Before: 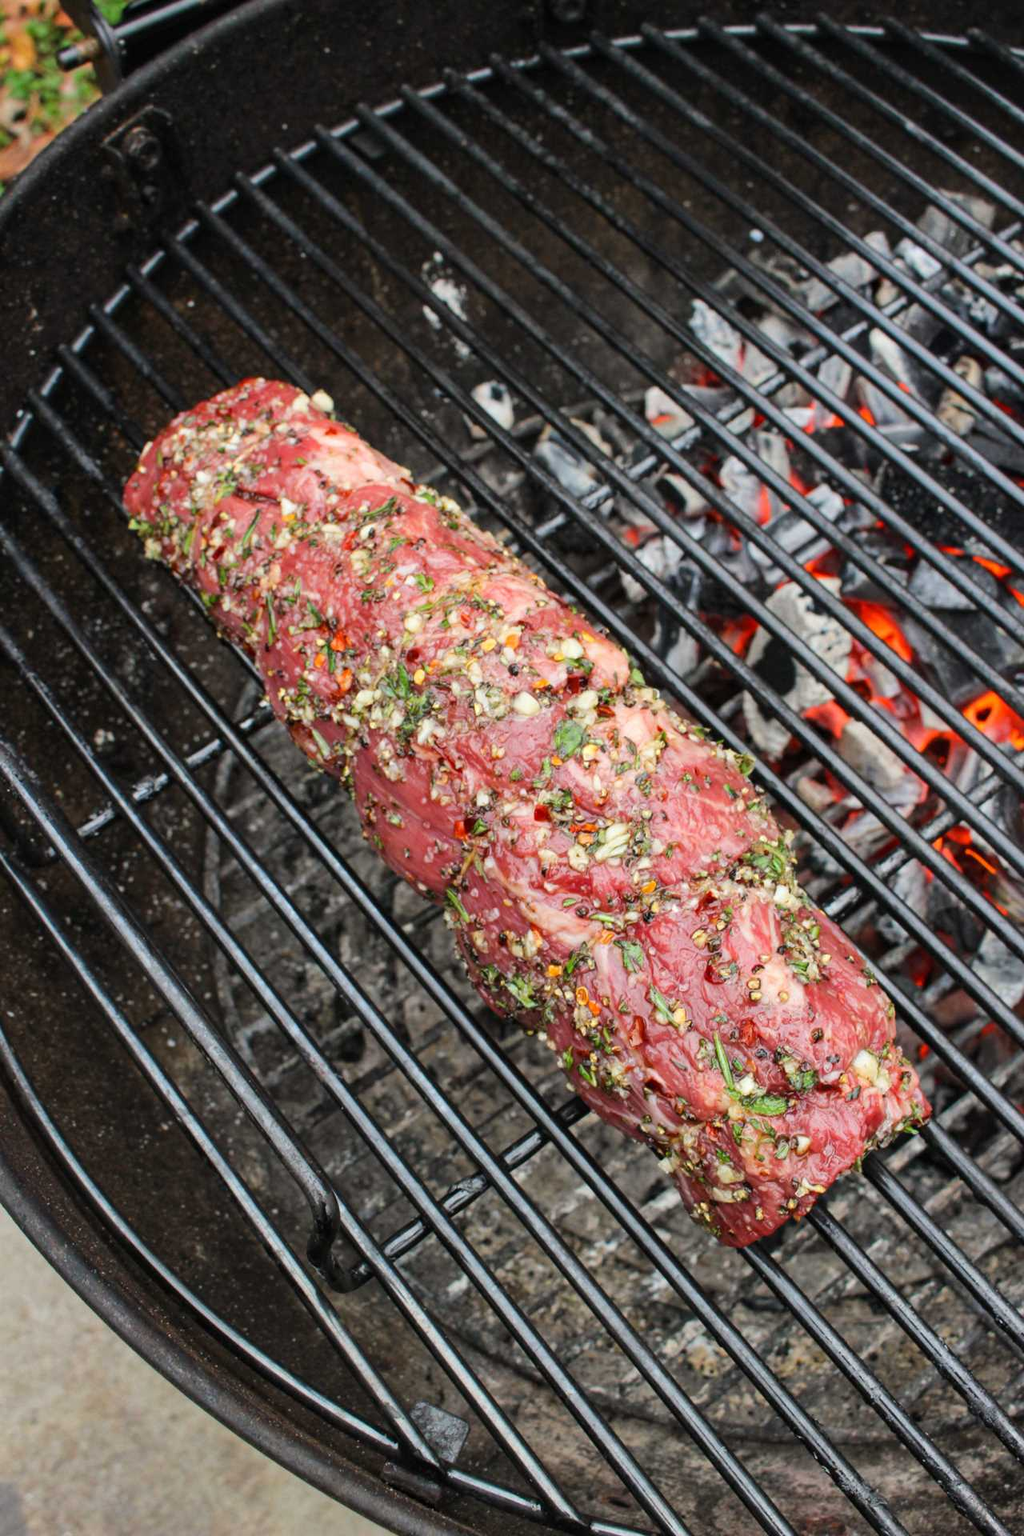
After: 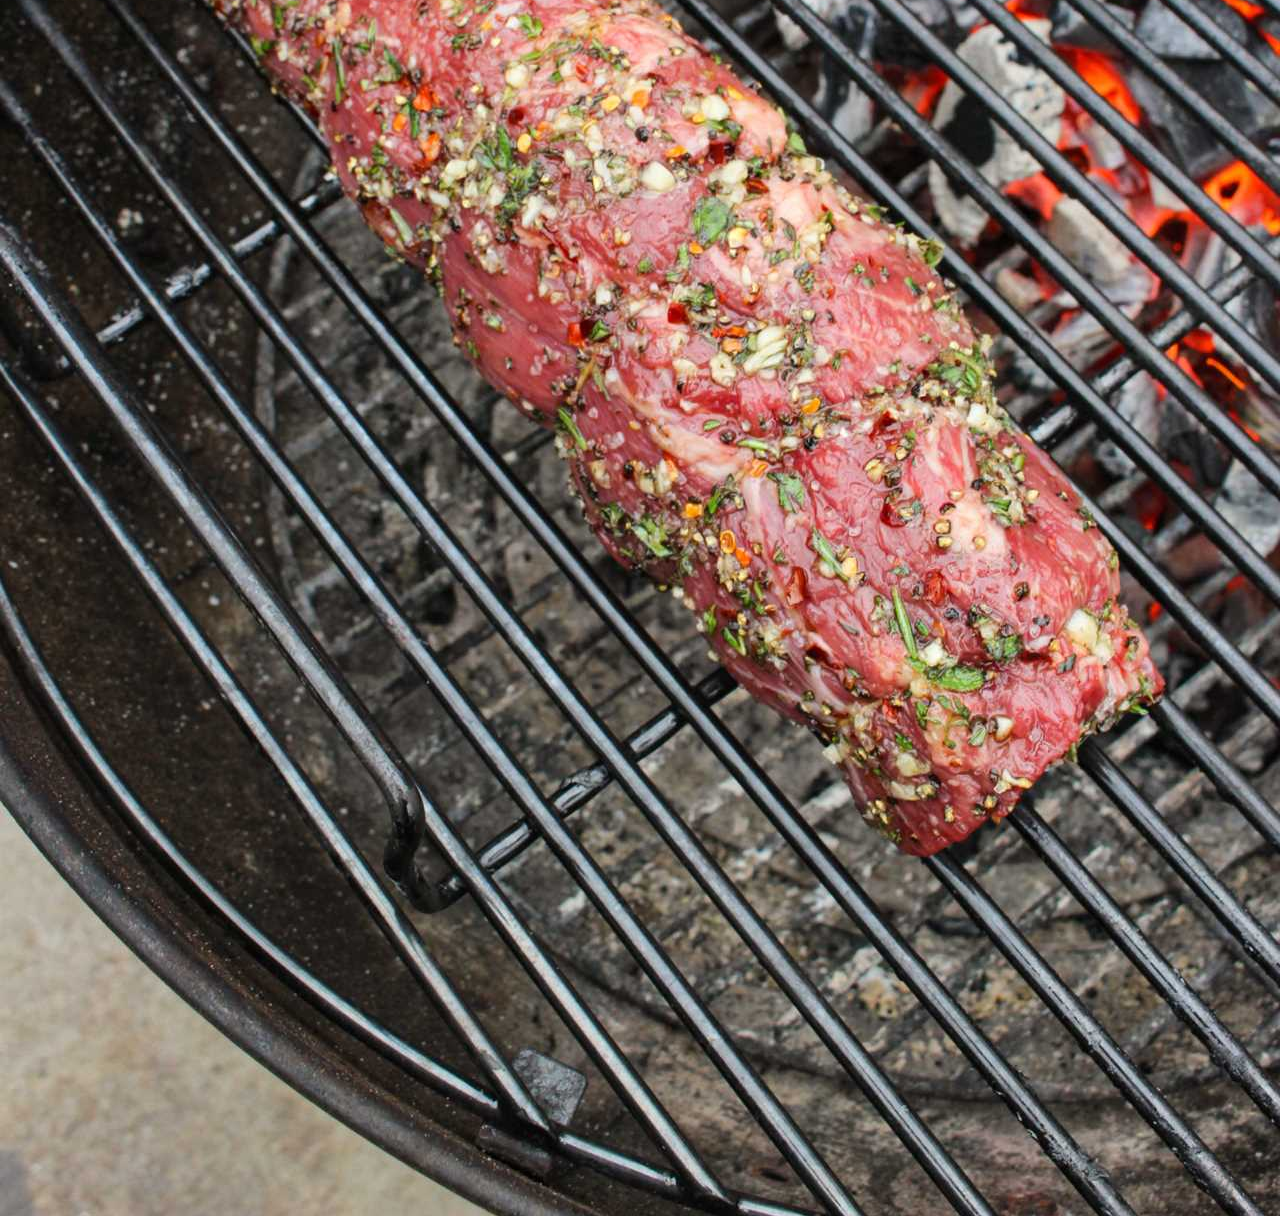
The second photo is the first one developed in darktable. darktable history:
crop and rotate: top 36.665%
